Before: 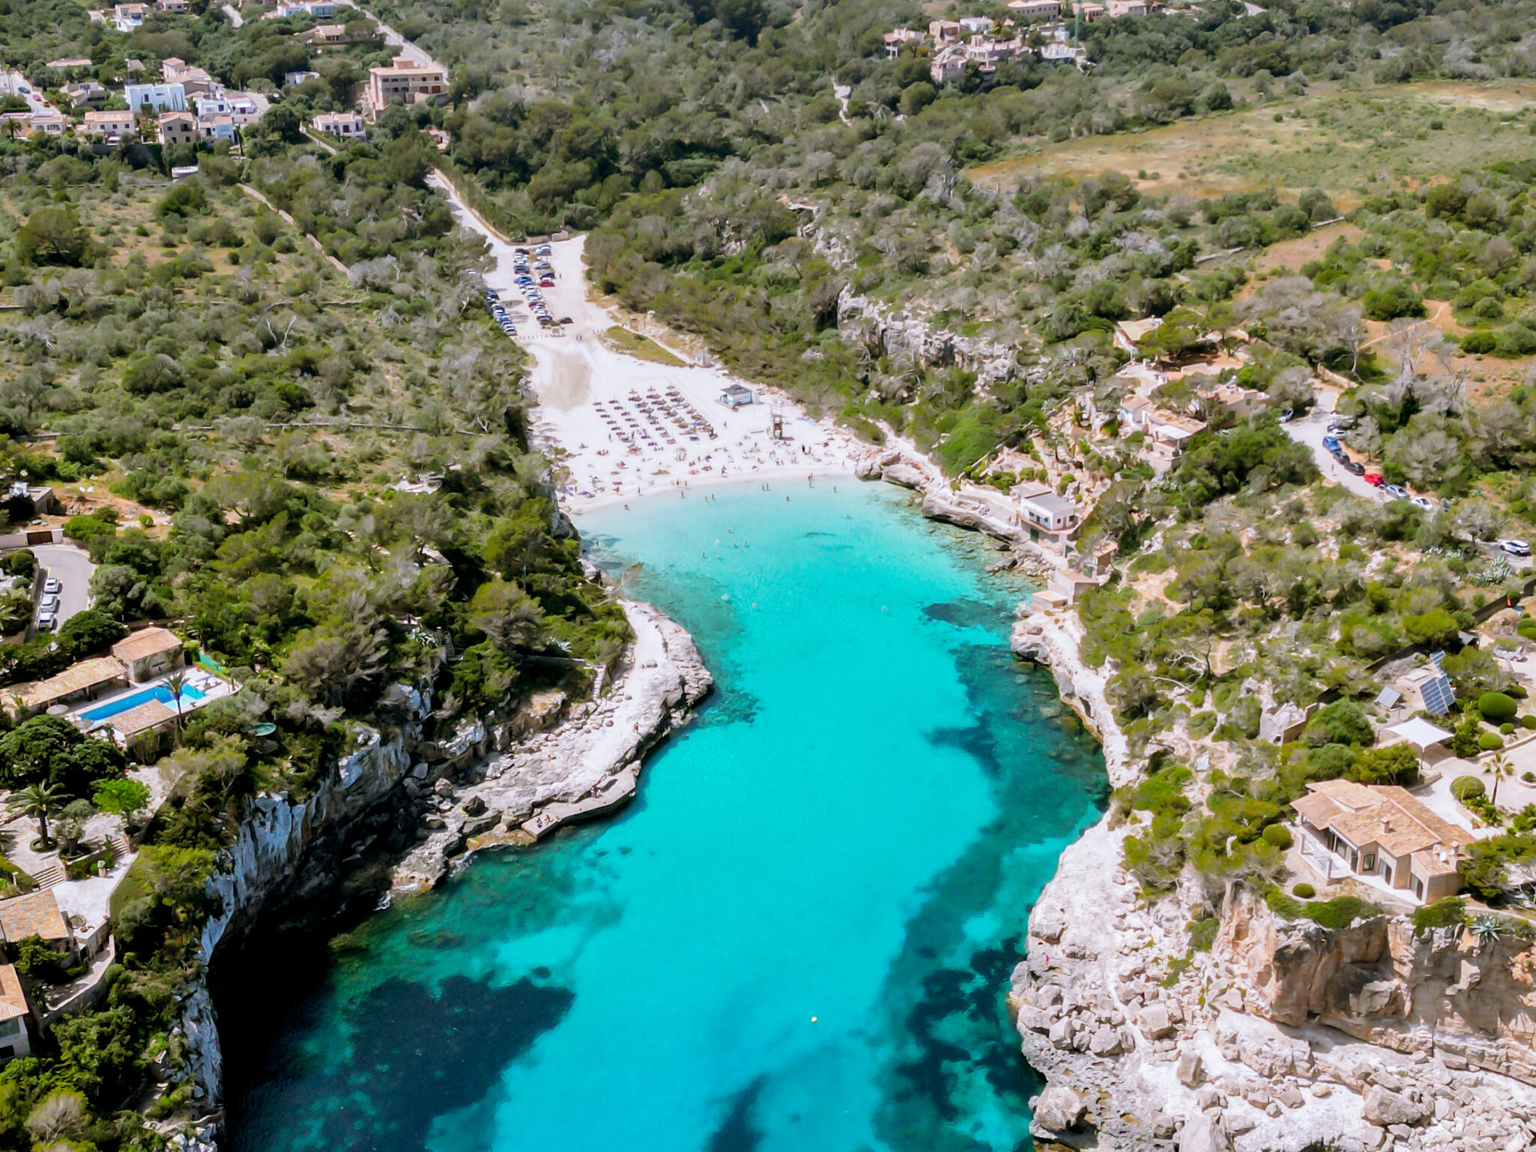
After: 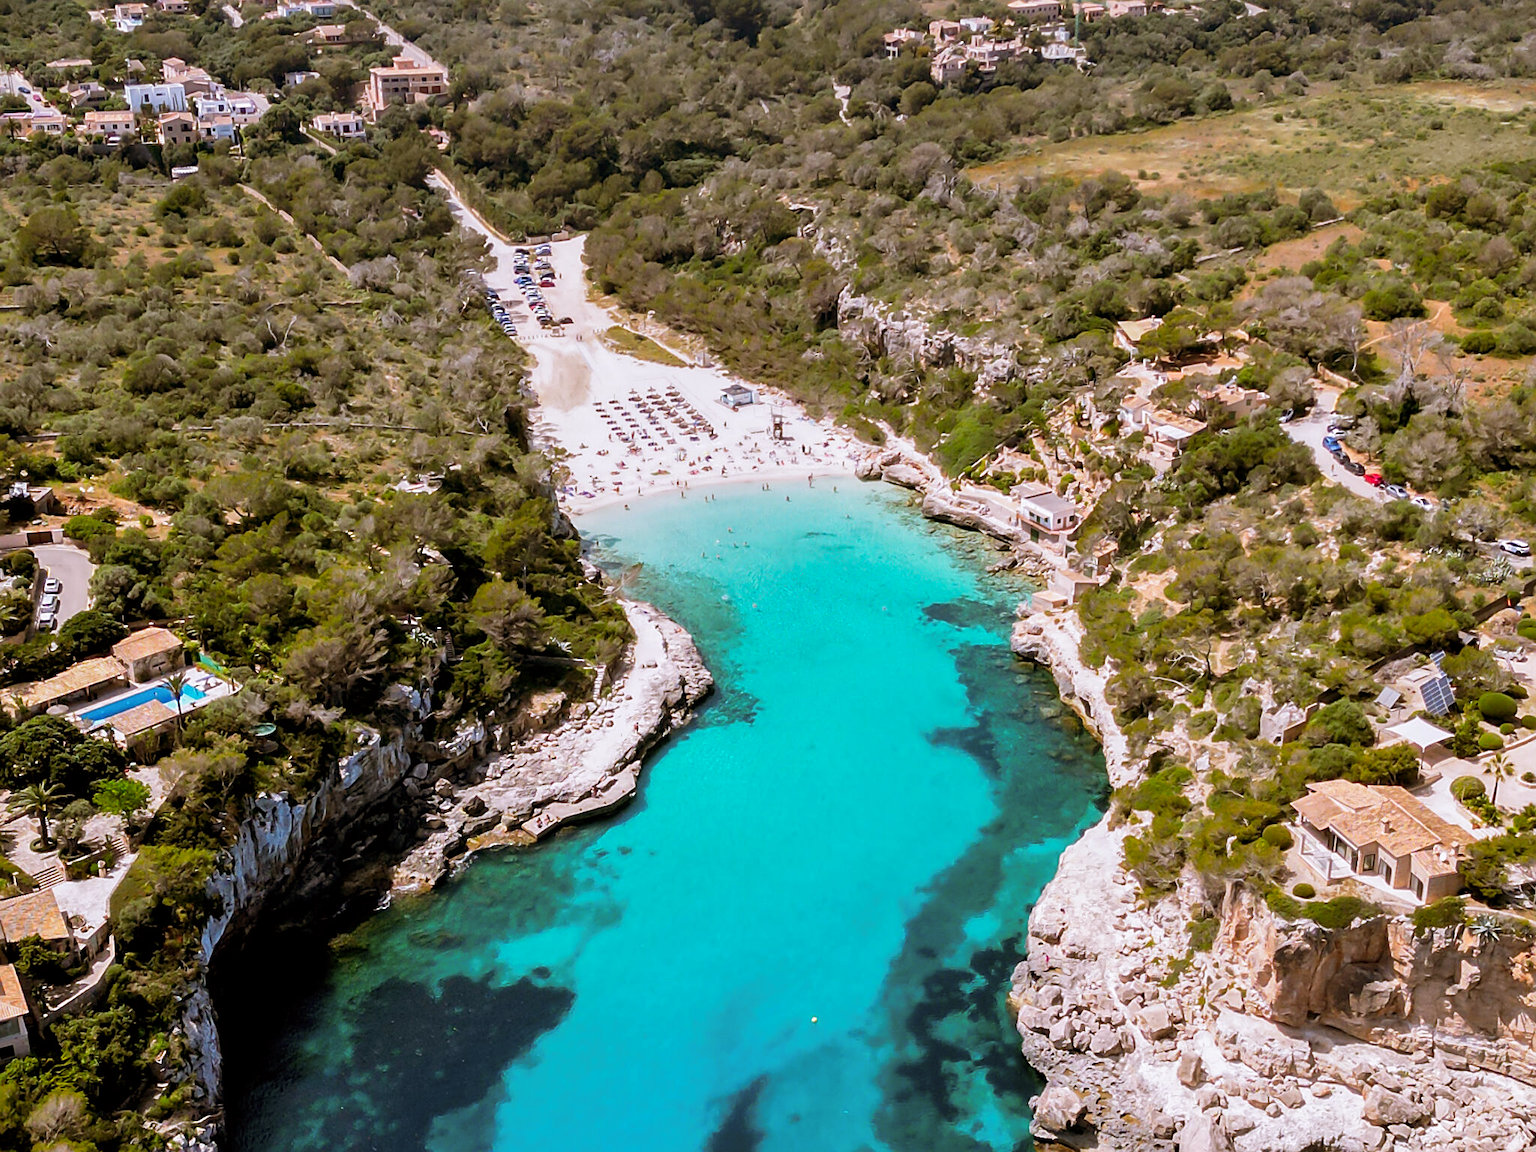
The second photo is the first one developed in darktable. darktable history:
sharpen: on, module defaults
rgb levels: mode RGB, independent channels, levels [[0, 0.5, 1], [0, 0.521, 1], [0, 0.536, 1]]
tone curve: curves: ch0 [(0, 0) (0.003, 0.003) (0.011, 0.015) (0.025, 0.031) (0.044, 0.056) (0.069, 0.083) (0.1, 0.113) (0.136, 0.145) (0.177, 0.184) (0.224, 0.225) (0.277, 0.275) (0.335, 0.327) (0.399, 0.385) (0.468, 0.447) (0.543, 0.528) (0.623, 0.611) (0.709, 0.703) (0.801, 0.802) (0.898, 0.902) (1, 1)], preserve colors none
